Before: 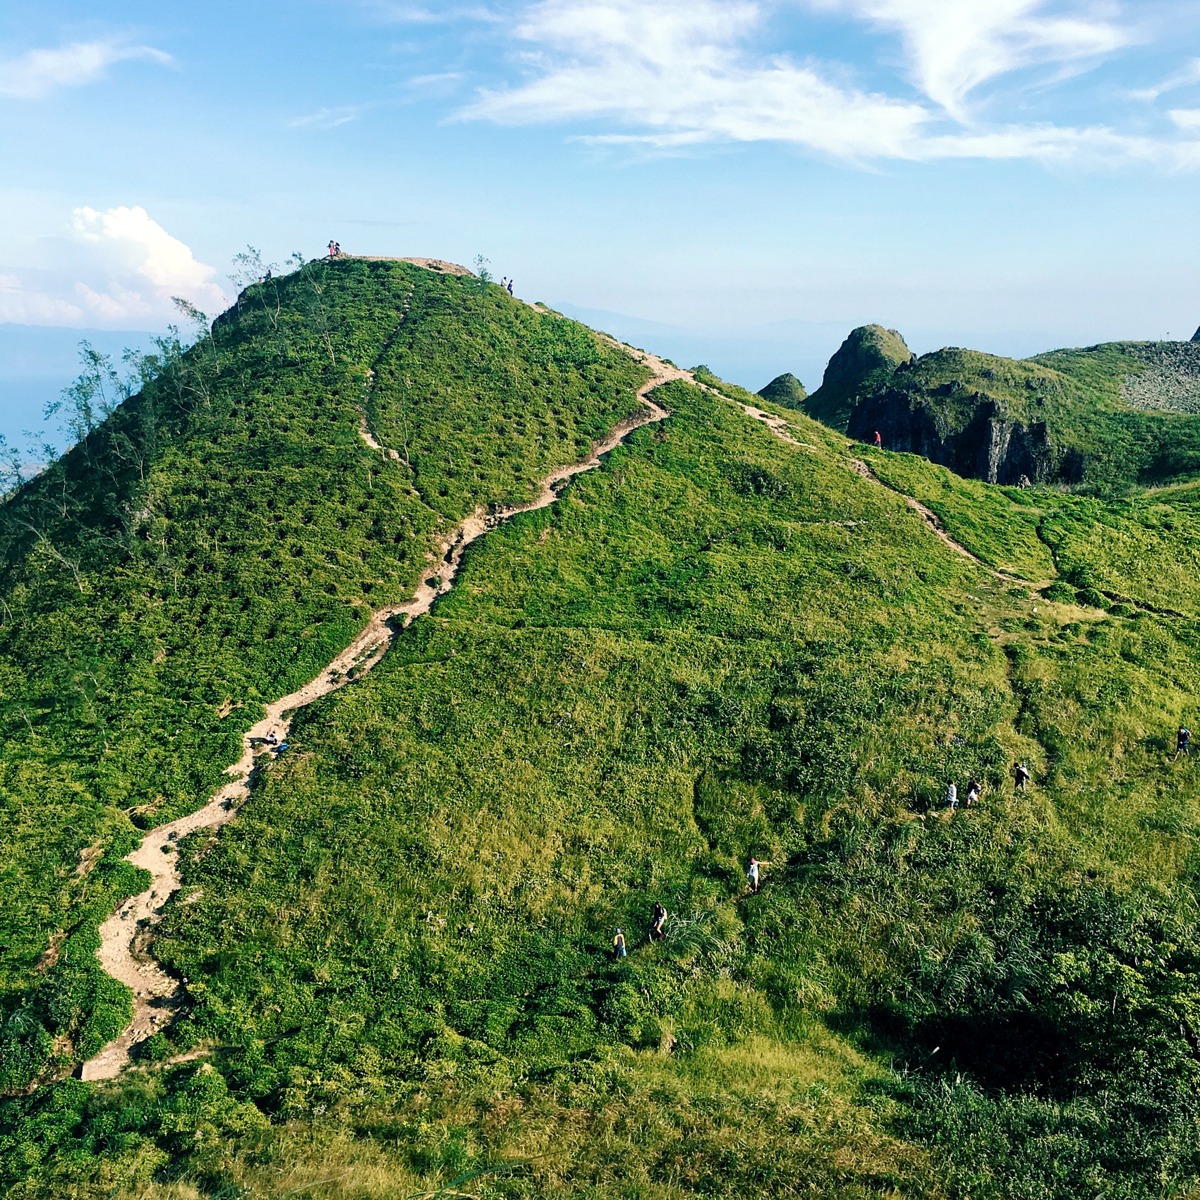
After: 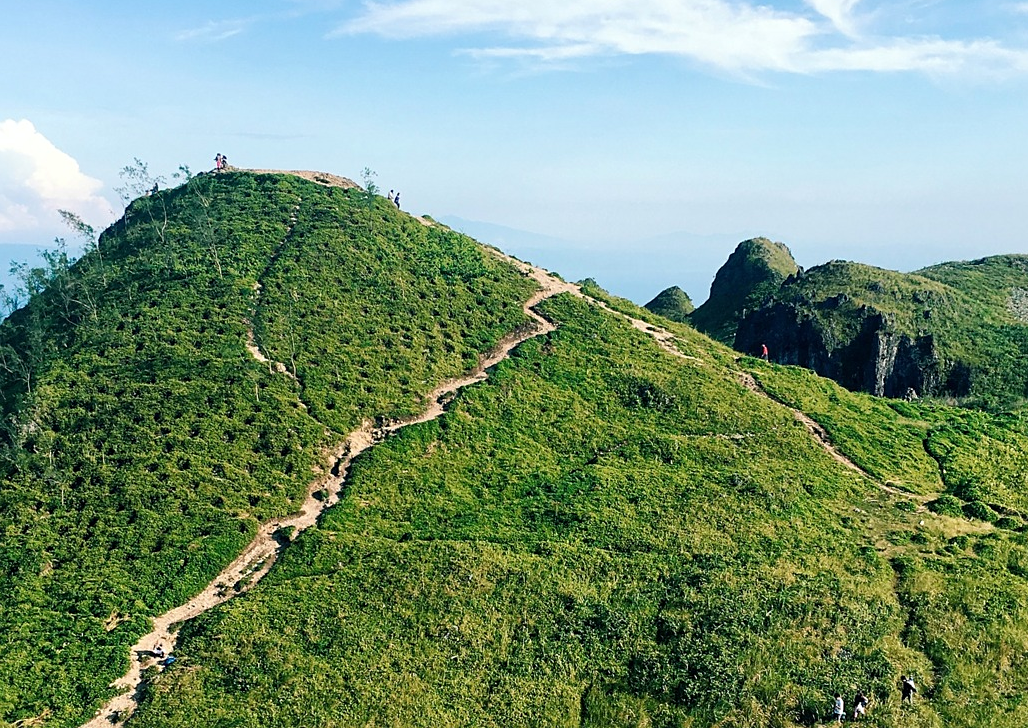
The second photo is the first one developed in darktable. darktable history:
sharpen: amount 0.208
crop and rotate: left 9.417%, top 7.288%, right 4.889%, bottom 32.03%
color correction: highlights a* -0.275, highlights b* -0.131
